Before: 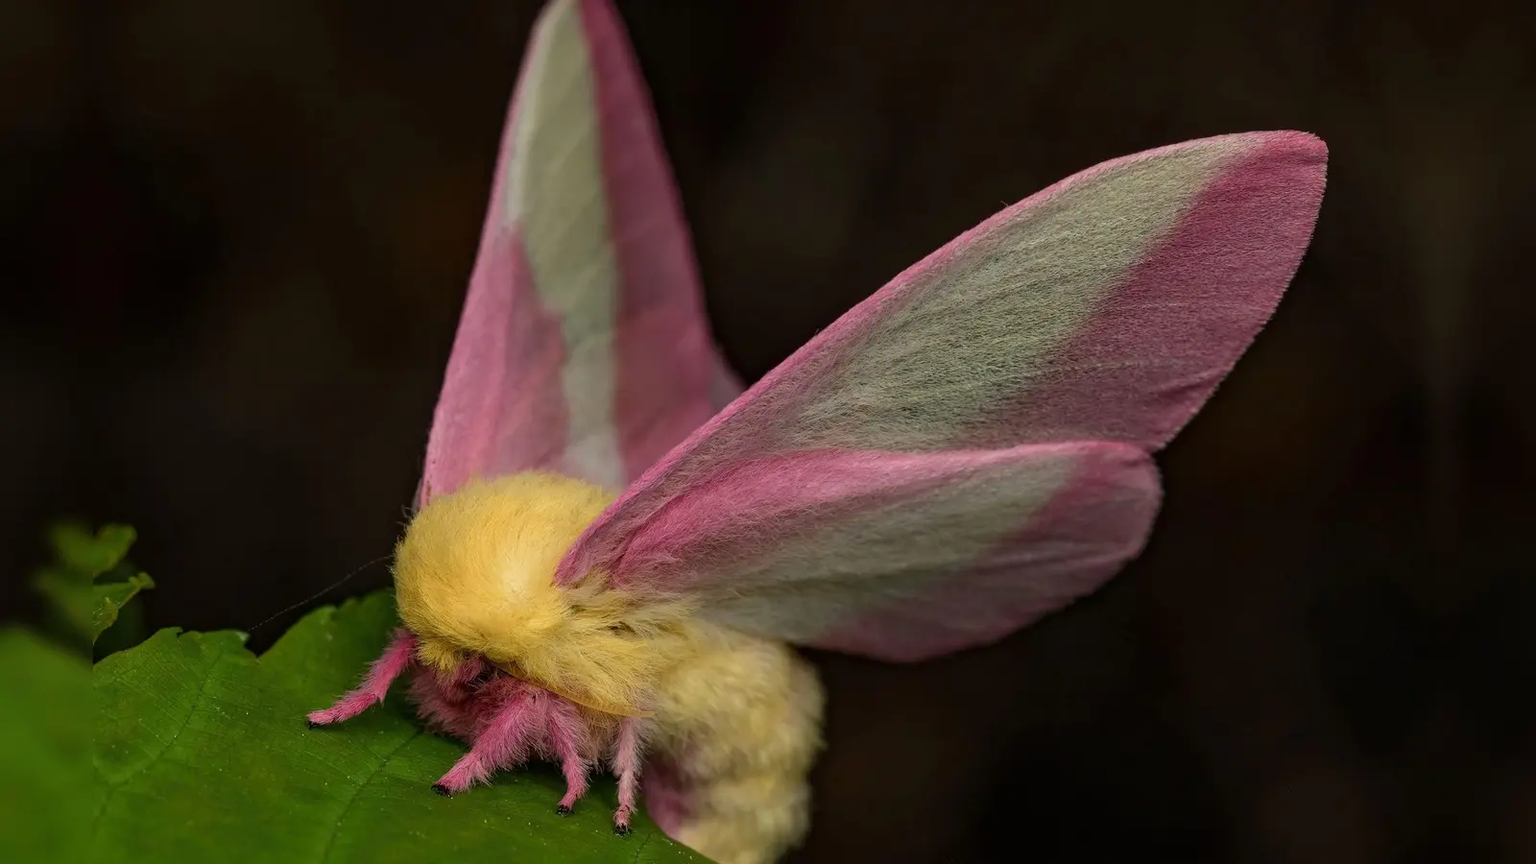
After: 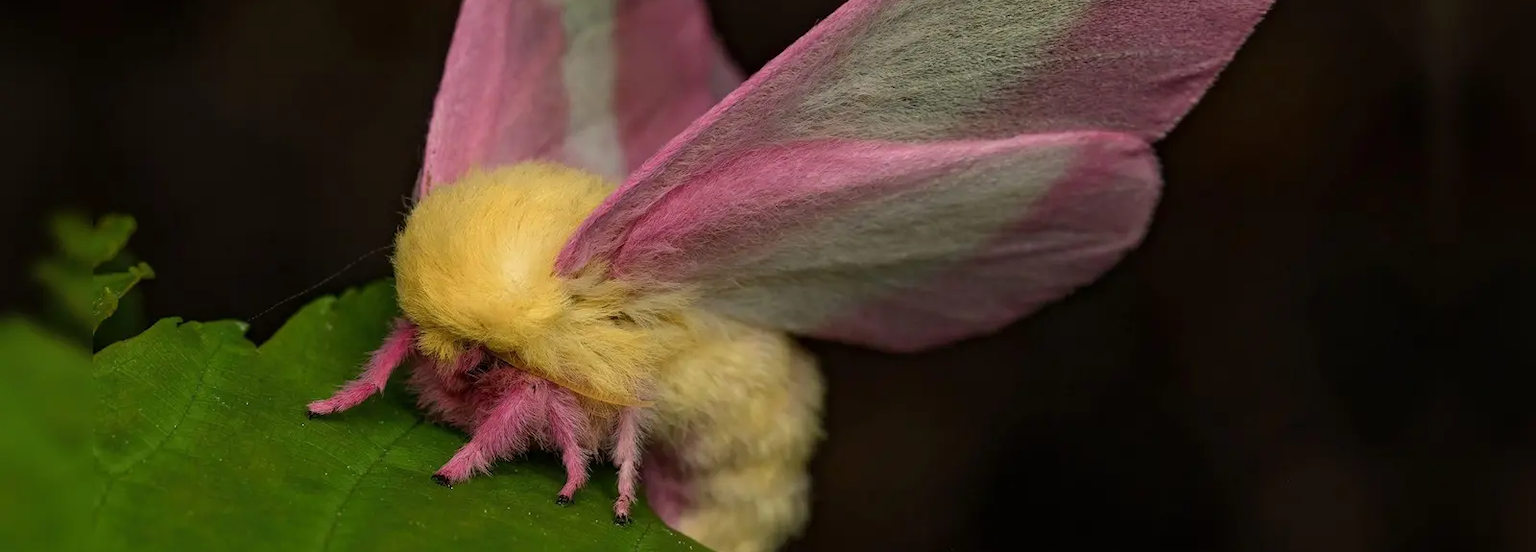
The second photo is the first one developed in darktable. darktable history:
crop and rotate: top 35.894%
